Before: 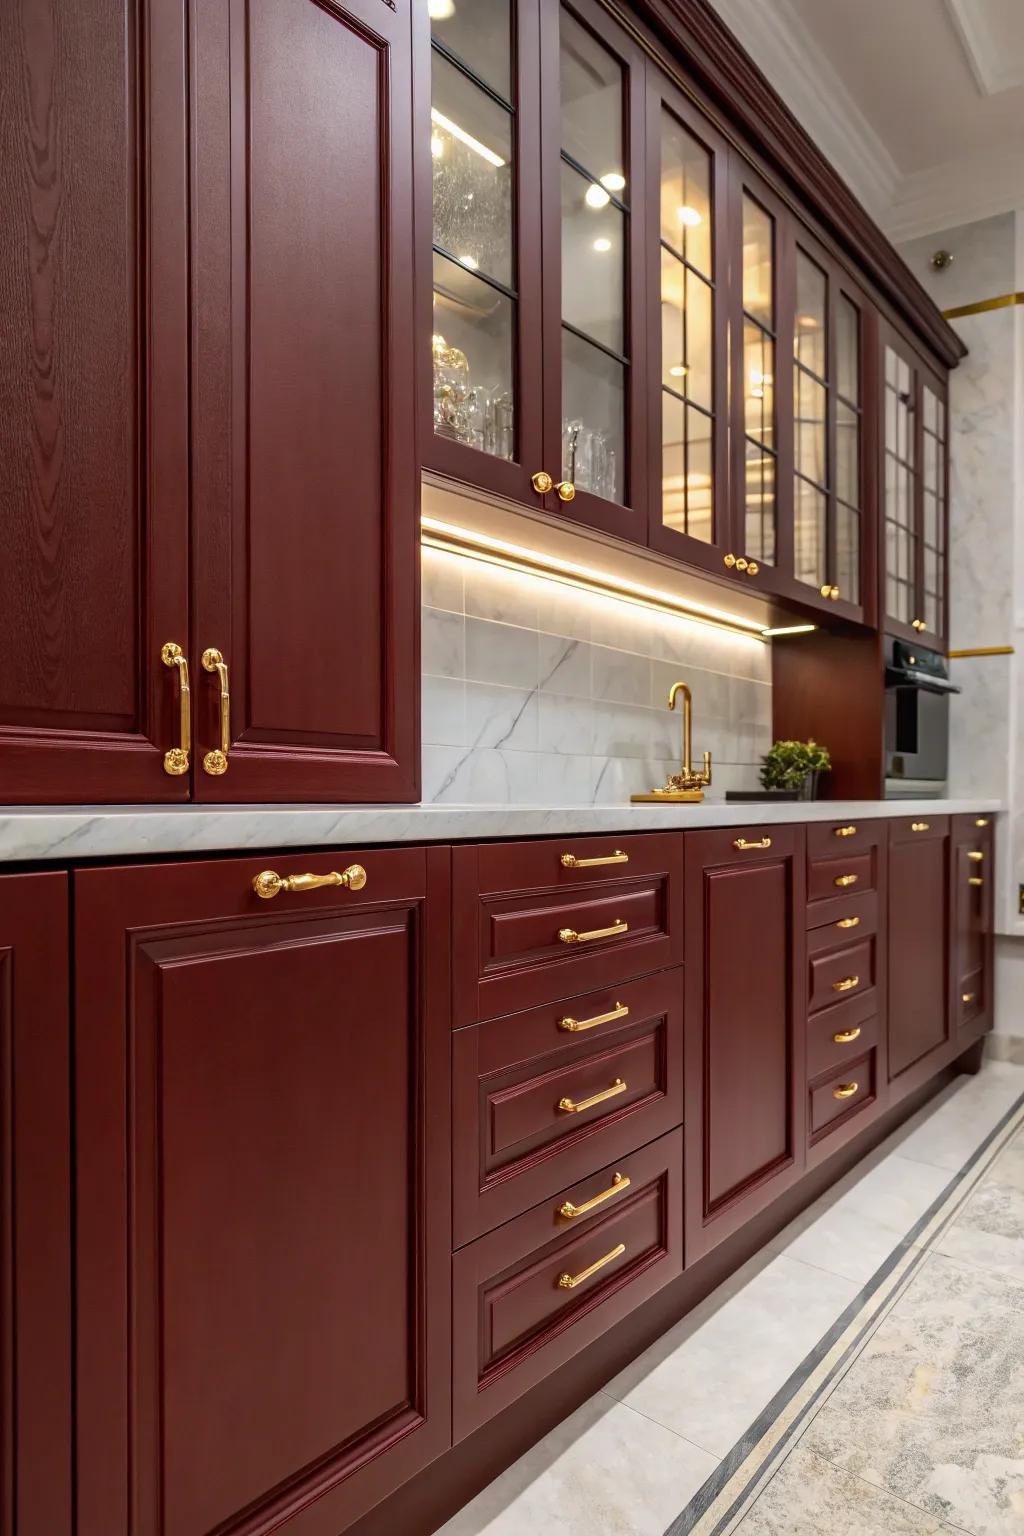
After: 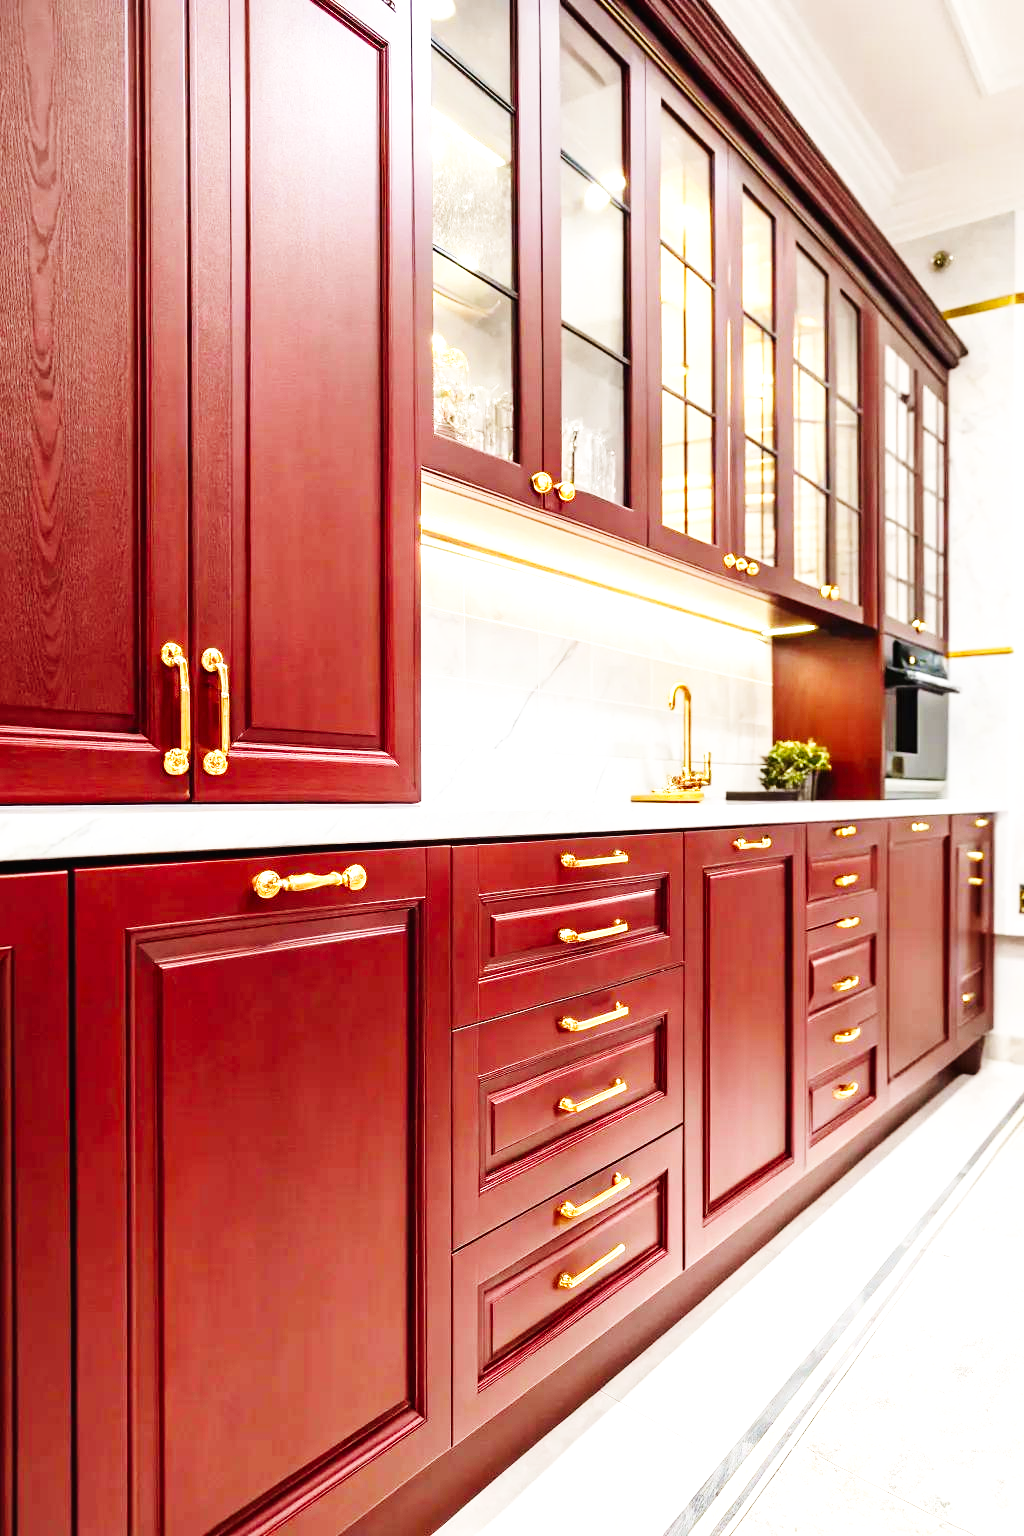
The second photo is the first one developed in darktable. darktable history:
base curve: curves: ch0 [(0, 0.003) (0.001, 0.002) (0.006, 0.004) (0.02, 0.022) (0.048, 0.086) (0.094, 0.234) (0.162, 0.431) (0.258, 0.629) (0.385, 0.8) (0.548, 0.918) (0.751, 0.988) (1, 1)], preserve colors none
exposure: black level correction -0.001, exposure 0.905 EV, compensate highlight preservation false
